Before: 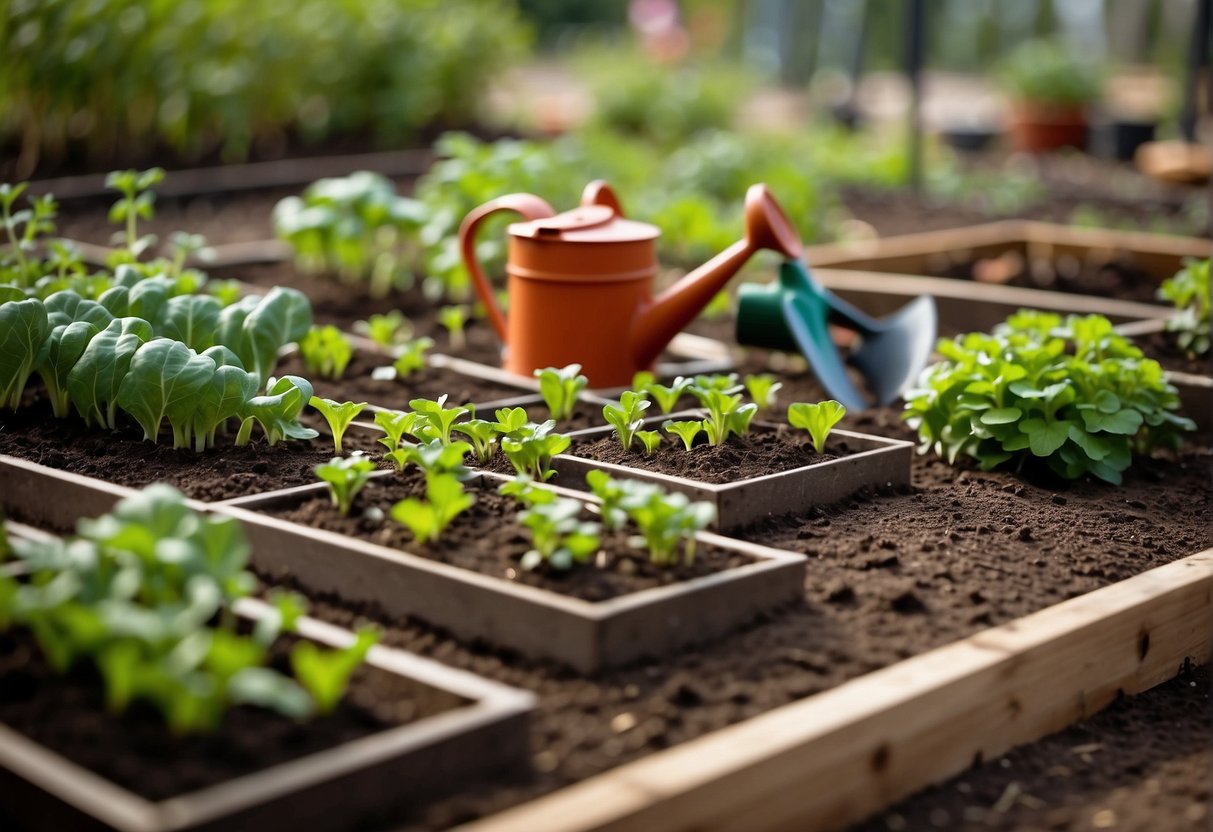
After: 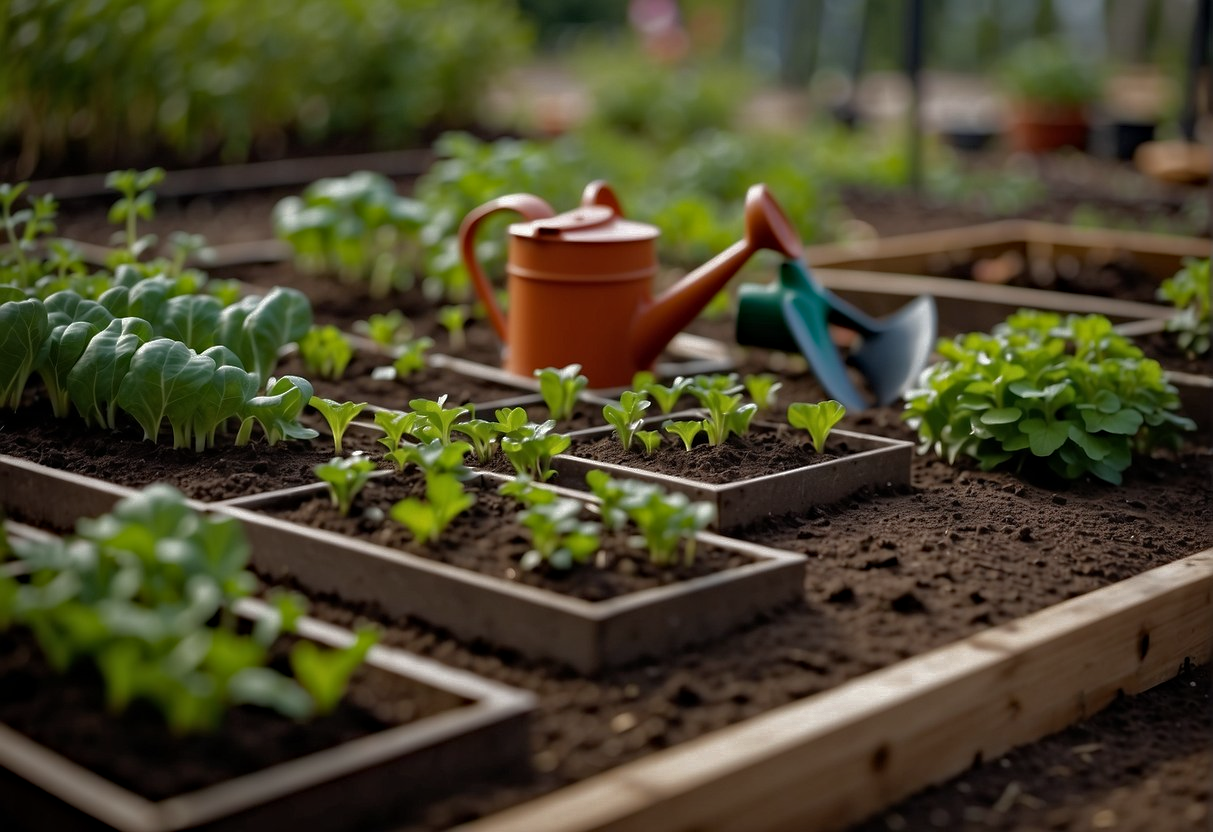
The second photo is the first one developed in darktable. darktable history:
base curve: curves: ch0 [(0, 0) (0.826, 0.587) (1, 1)]
haze removal: compatibility mode true, adaptive false
contrast brightness saturation: saturation -0.04
